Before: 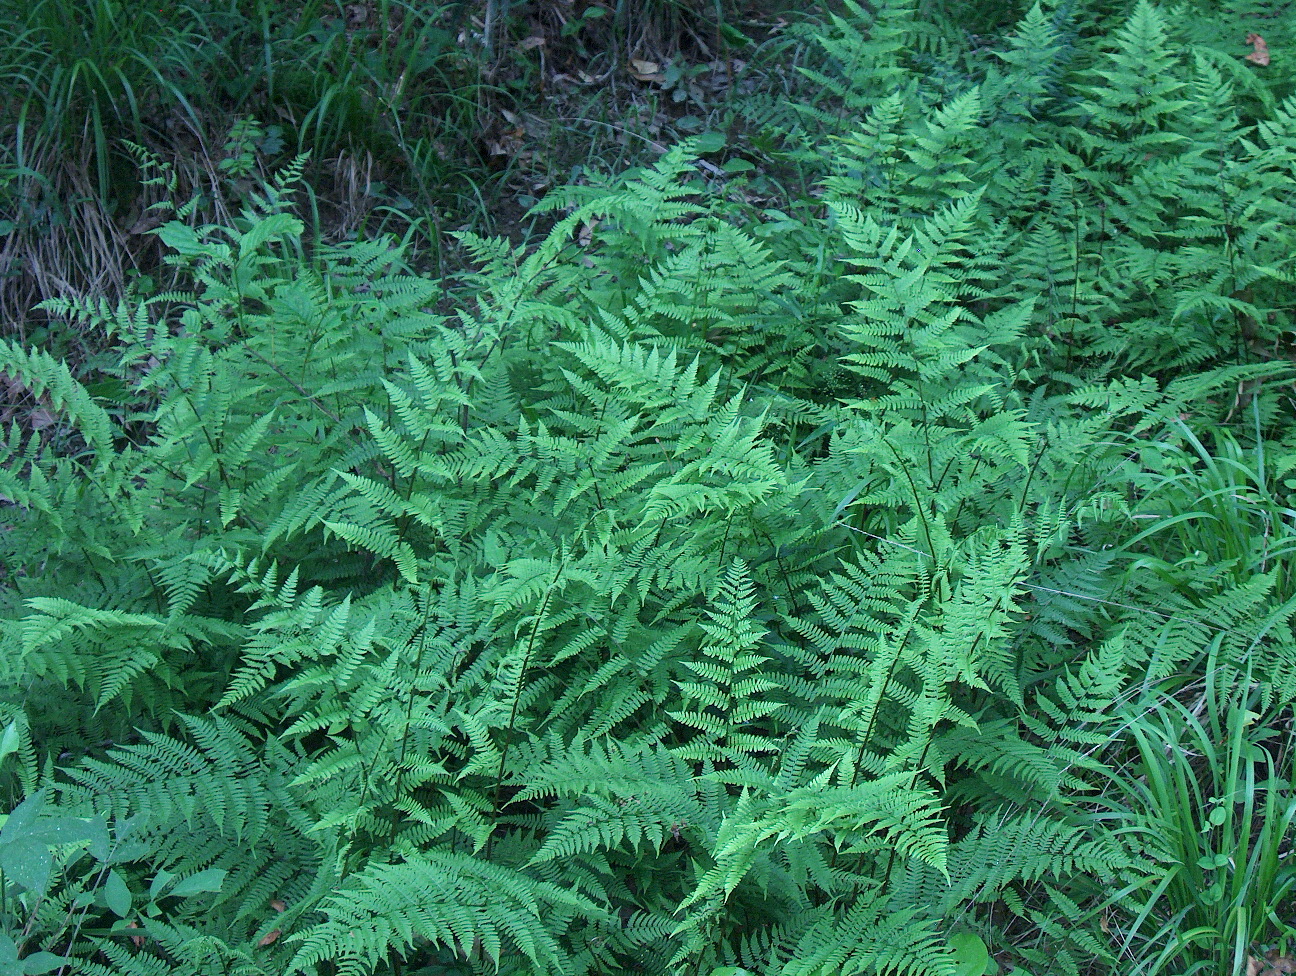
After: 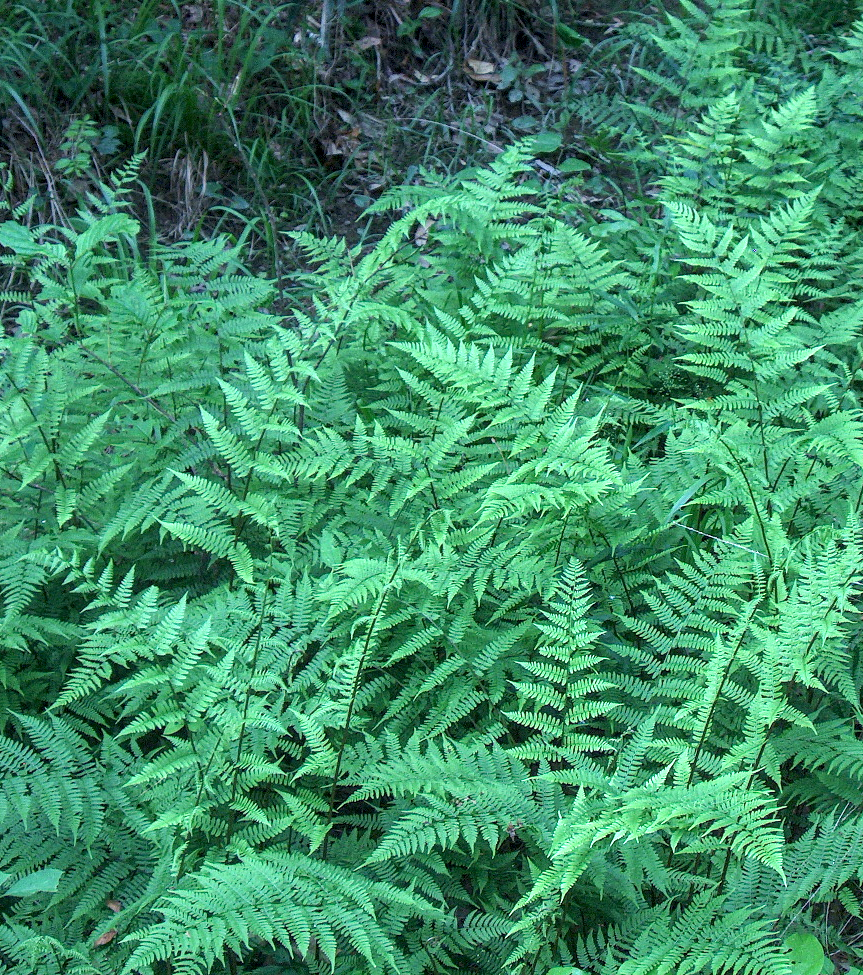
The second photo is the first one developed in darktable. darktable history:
crop and rotate: left 12.673%, right 20.66%
exposure: black level correction 0.001, exposure 0.5 EV, compensate exposure bias true, compensate highlight preservation false
local contrast: on, module defaults
